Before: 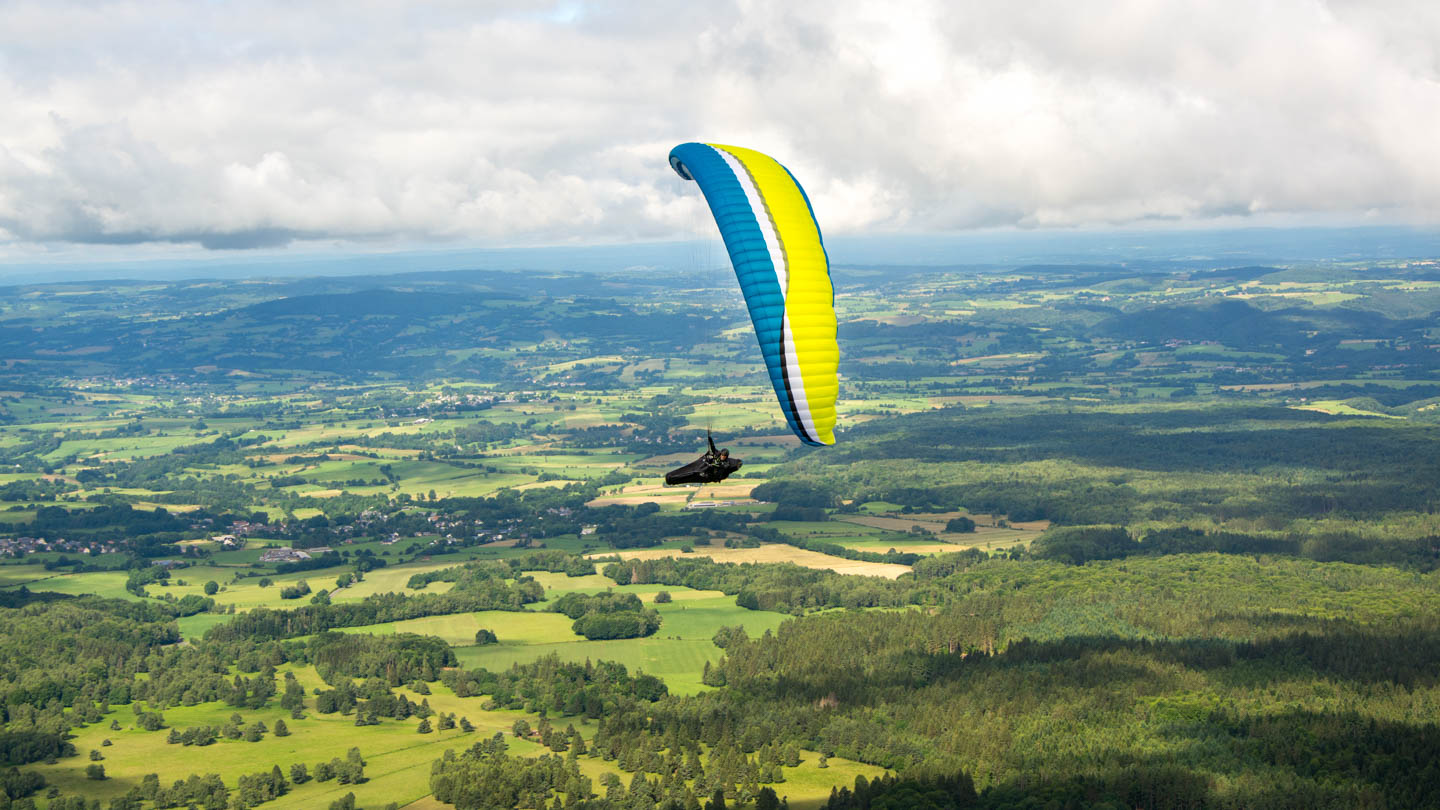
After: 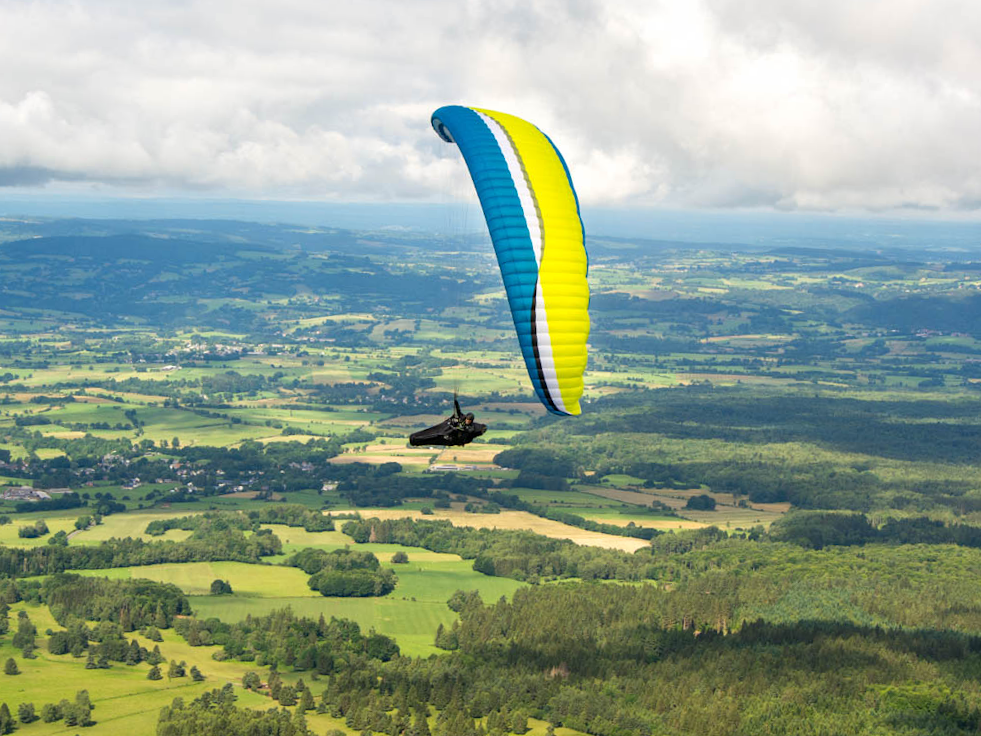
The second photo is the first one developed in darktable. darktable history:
crop and rotate: angle -3.27°, left 14.277%, top 0.028%, right 10.766%, bottom 0.028%
white balance: emerald 1
